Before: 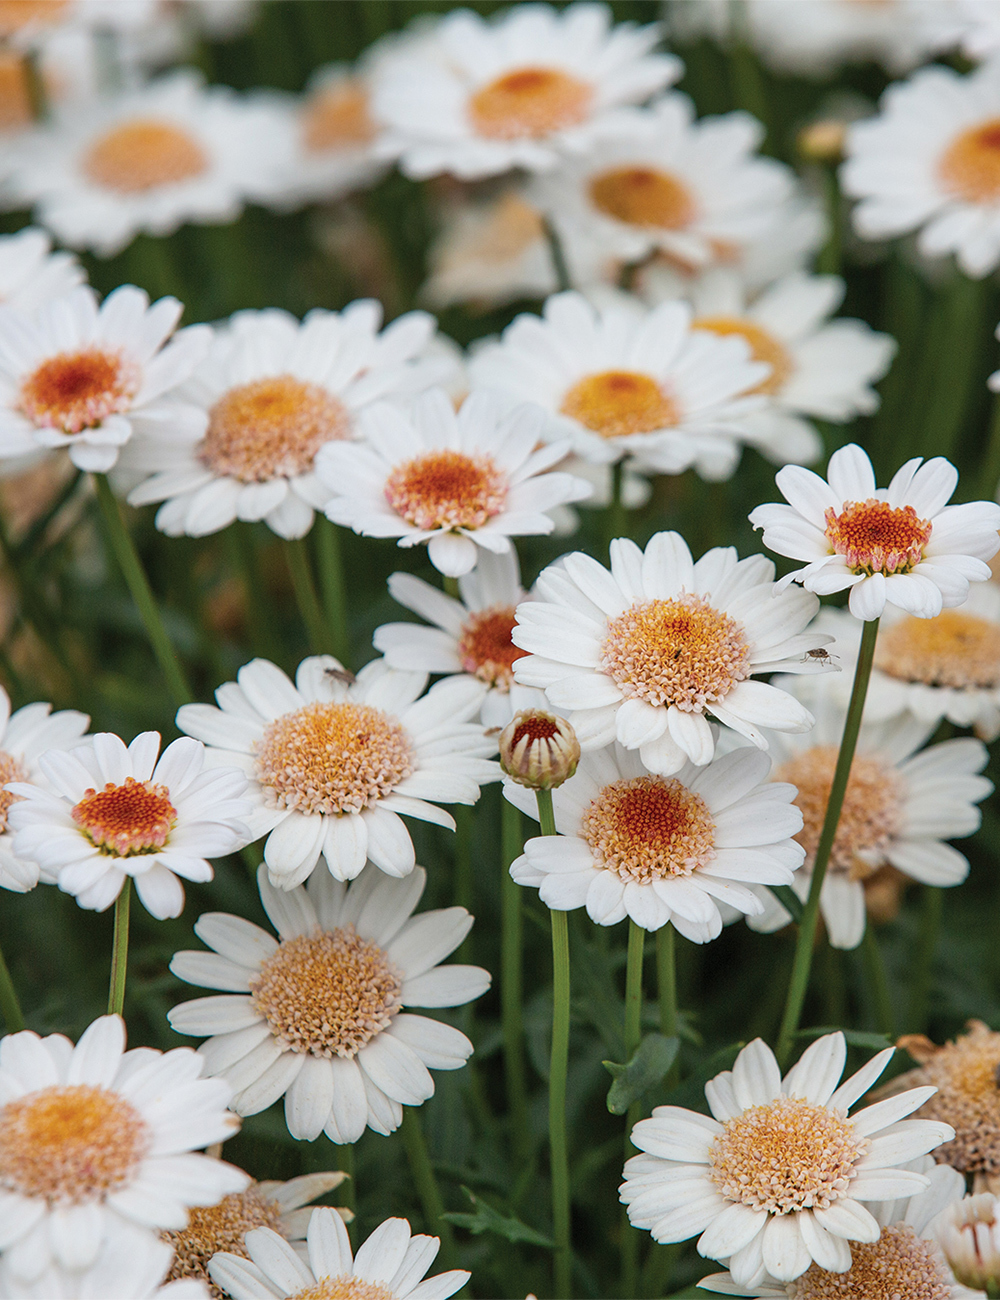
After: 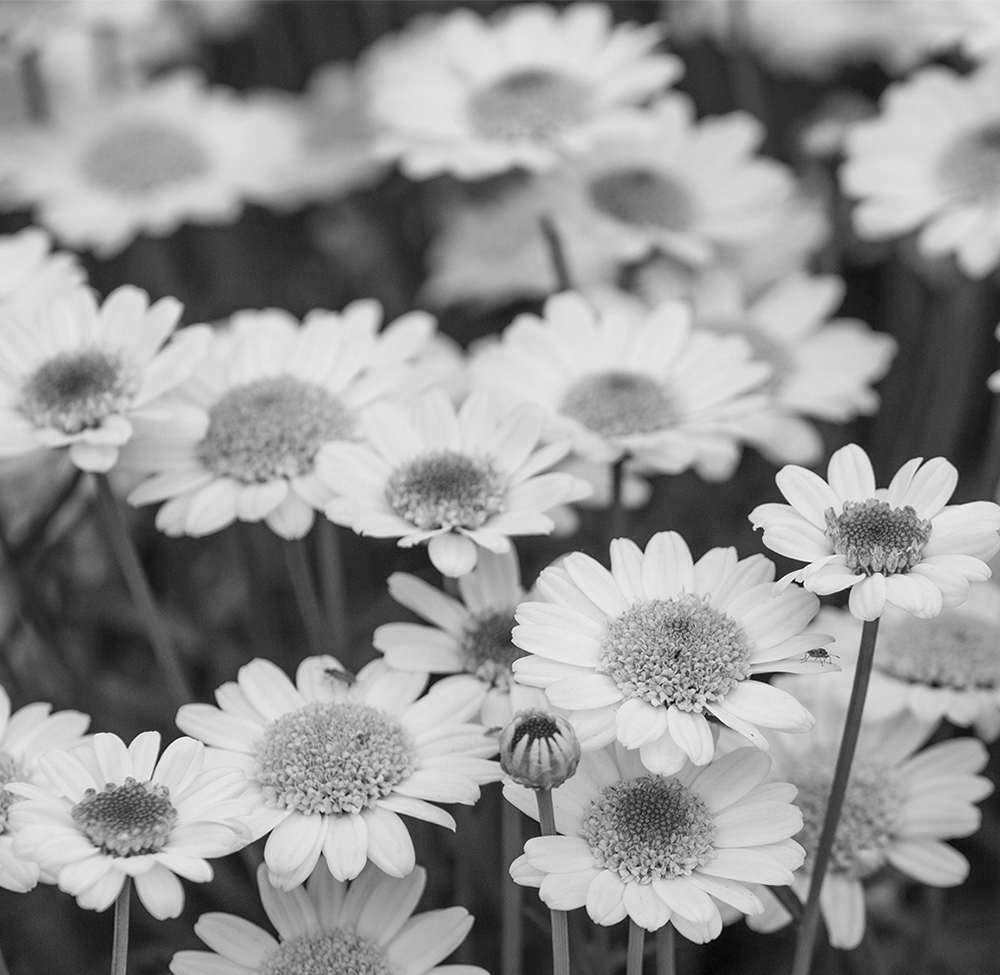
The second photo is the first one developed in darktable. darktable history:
crop: bottom 24.988%
color balance: on, module defaults
monochrome: on, module defaults
